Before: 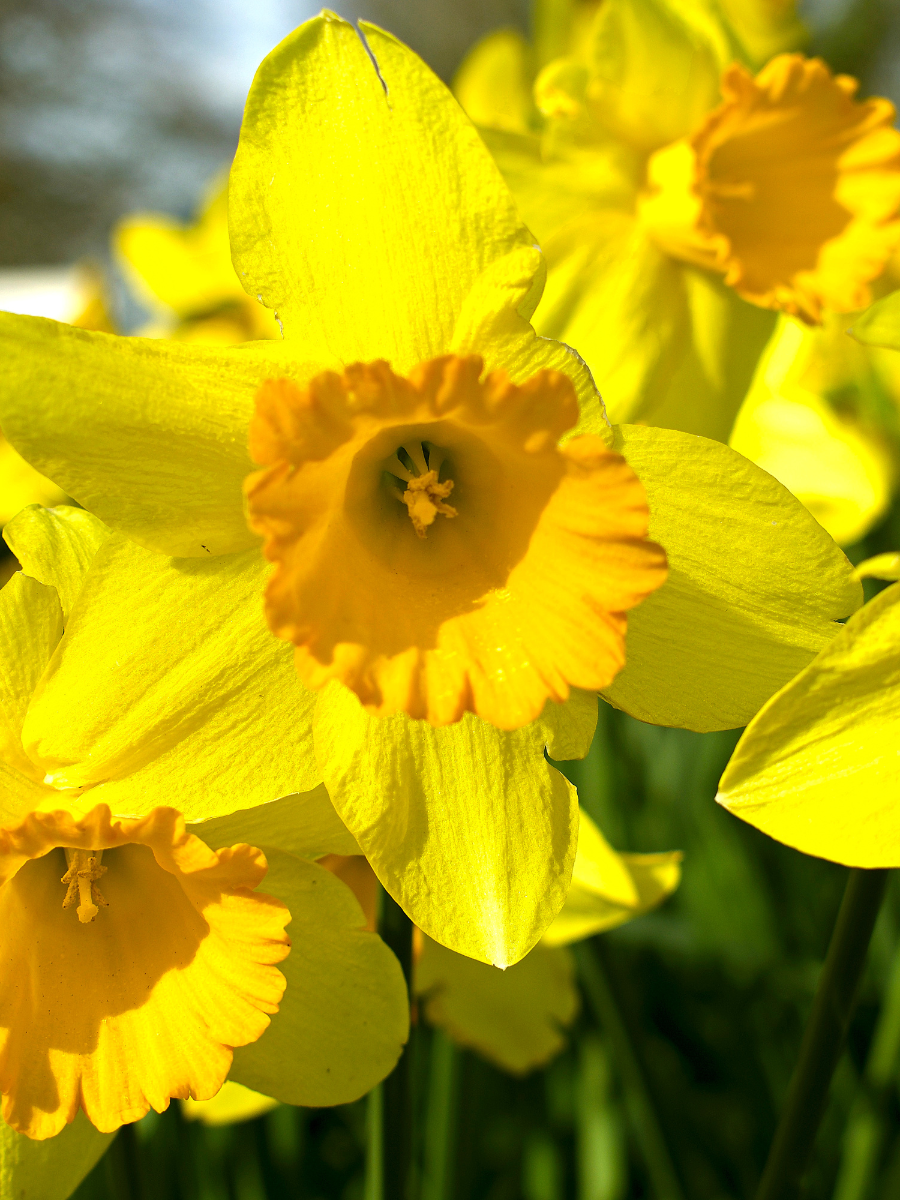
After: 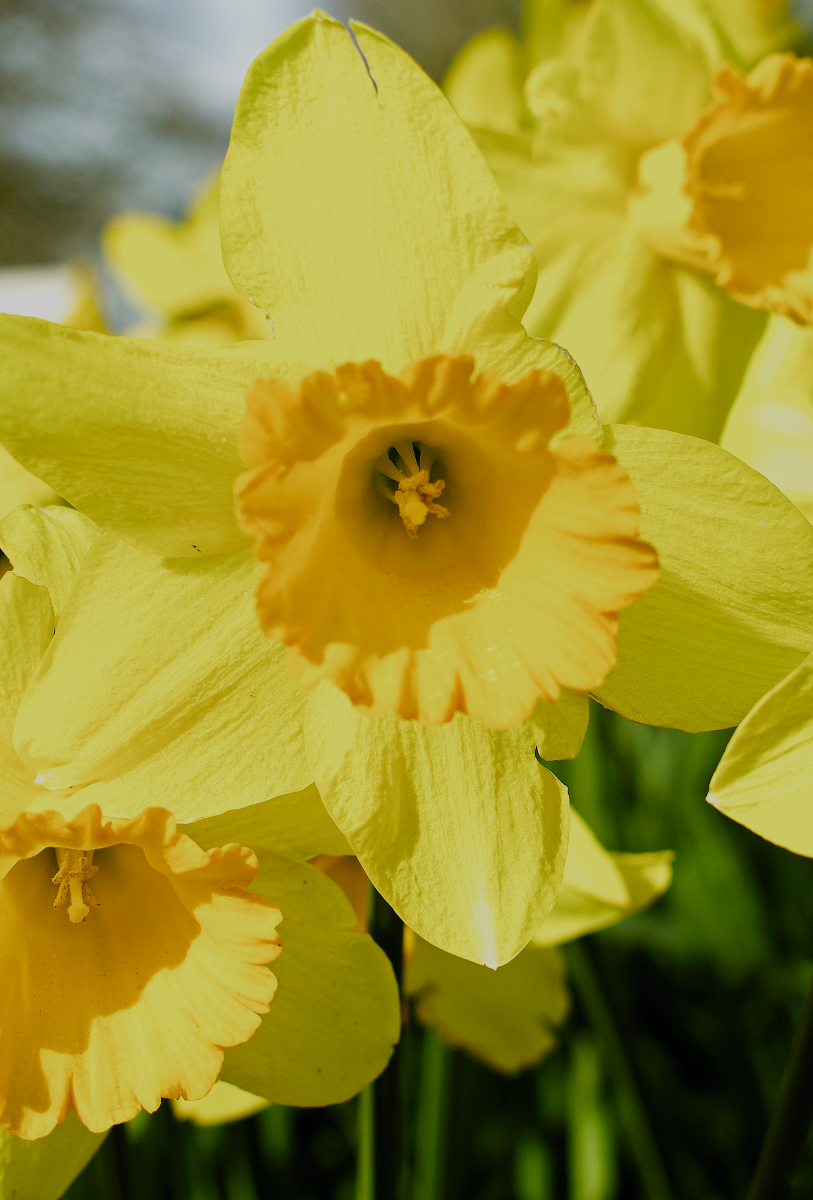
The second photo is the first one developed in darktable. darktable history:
crop and rotate: left 1.064%, right 8.545%
filmic rgb: black relative exposure -7.15 EV, white relative exposure 5.36 EV, threshold 6 EV, hardness 3.02, preserve chrominance no, color science v5 (2021), contrast in shadows safe, contrast in highlights safe, enable highlight reconstruction true
